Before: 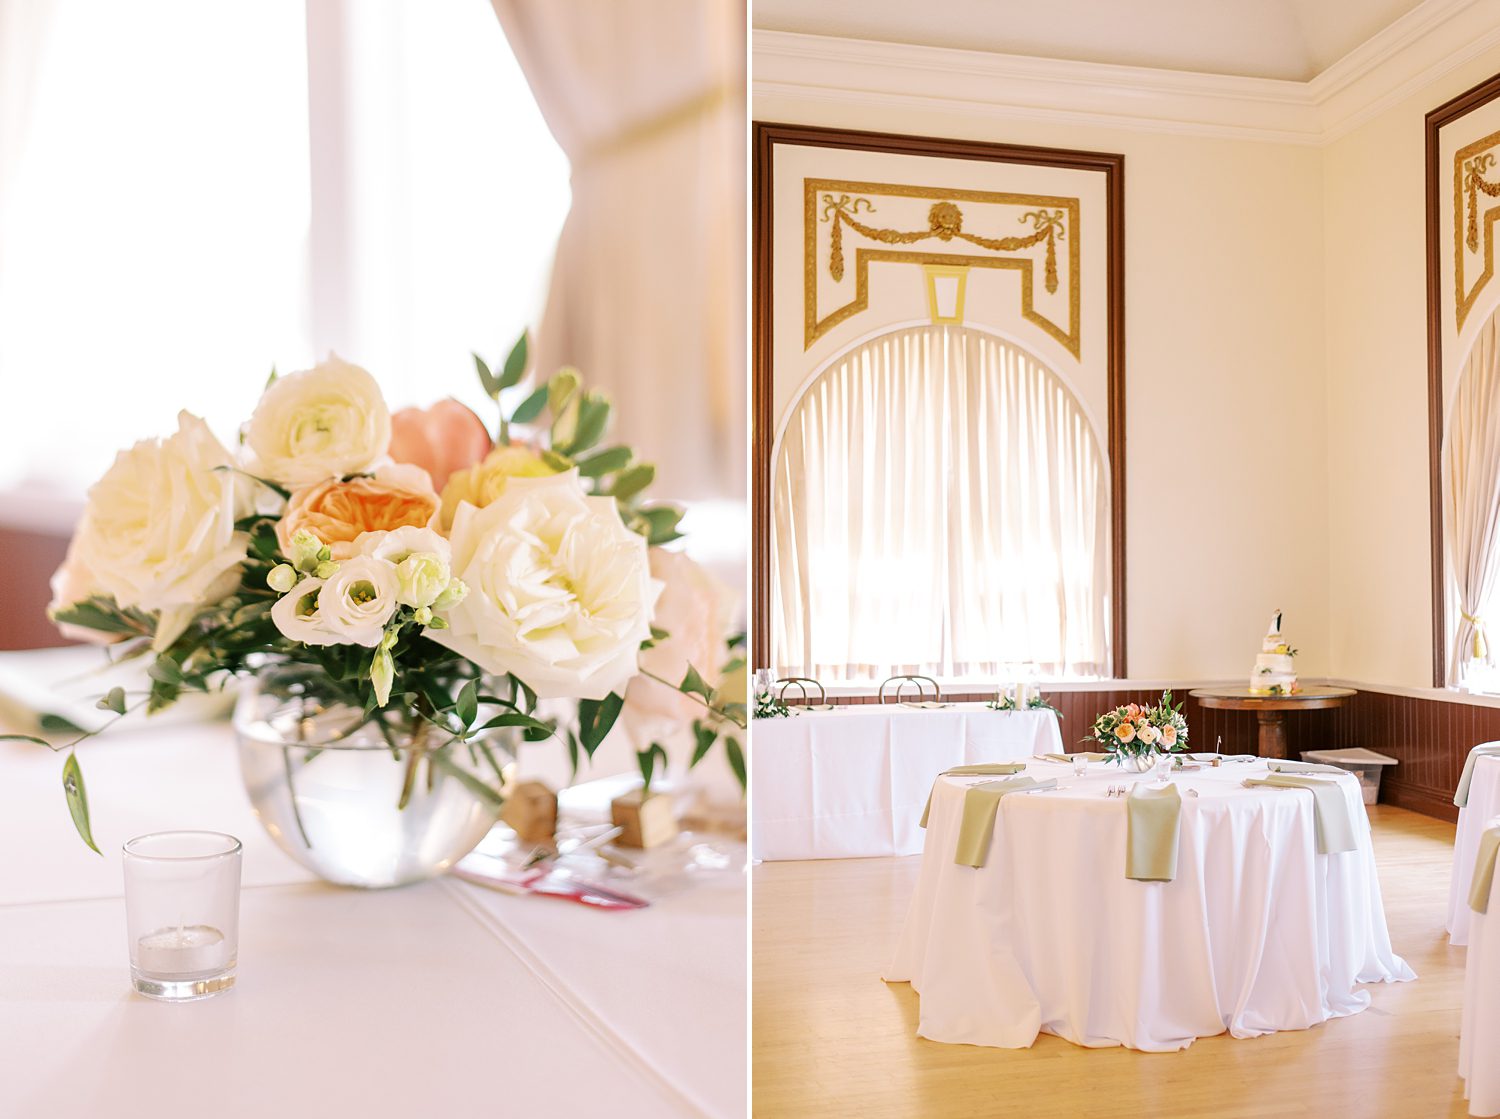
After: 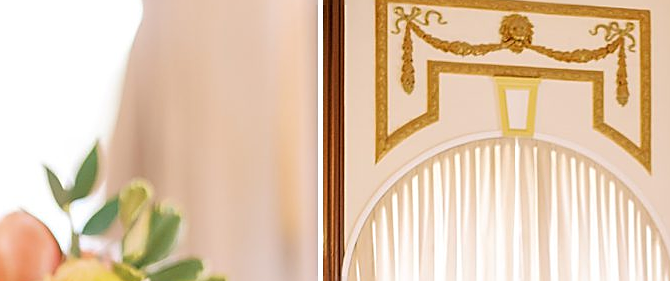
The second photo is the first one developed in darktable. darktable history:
sharpen: on, module defaults
crop: left 28.612%, top 16.875%, right 26.691%, bottom 57.957%
